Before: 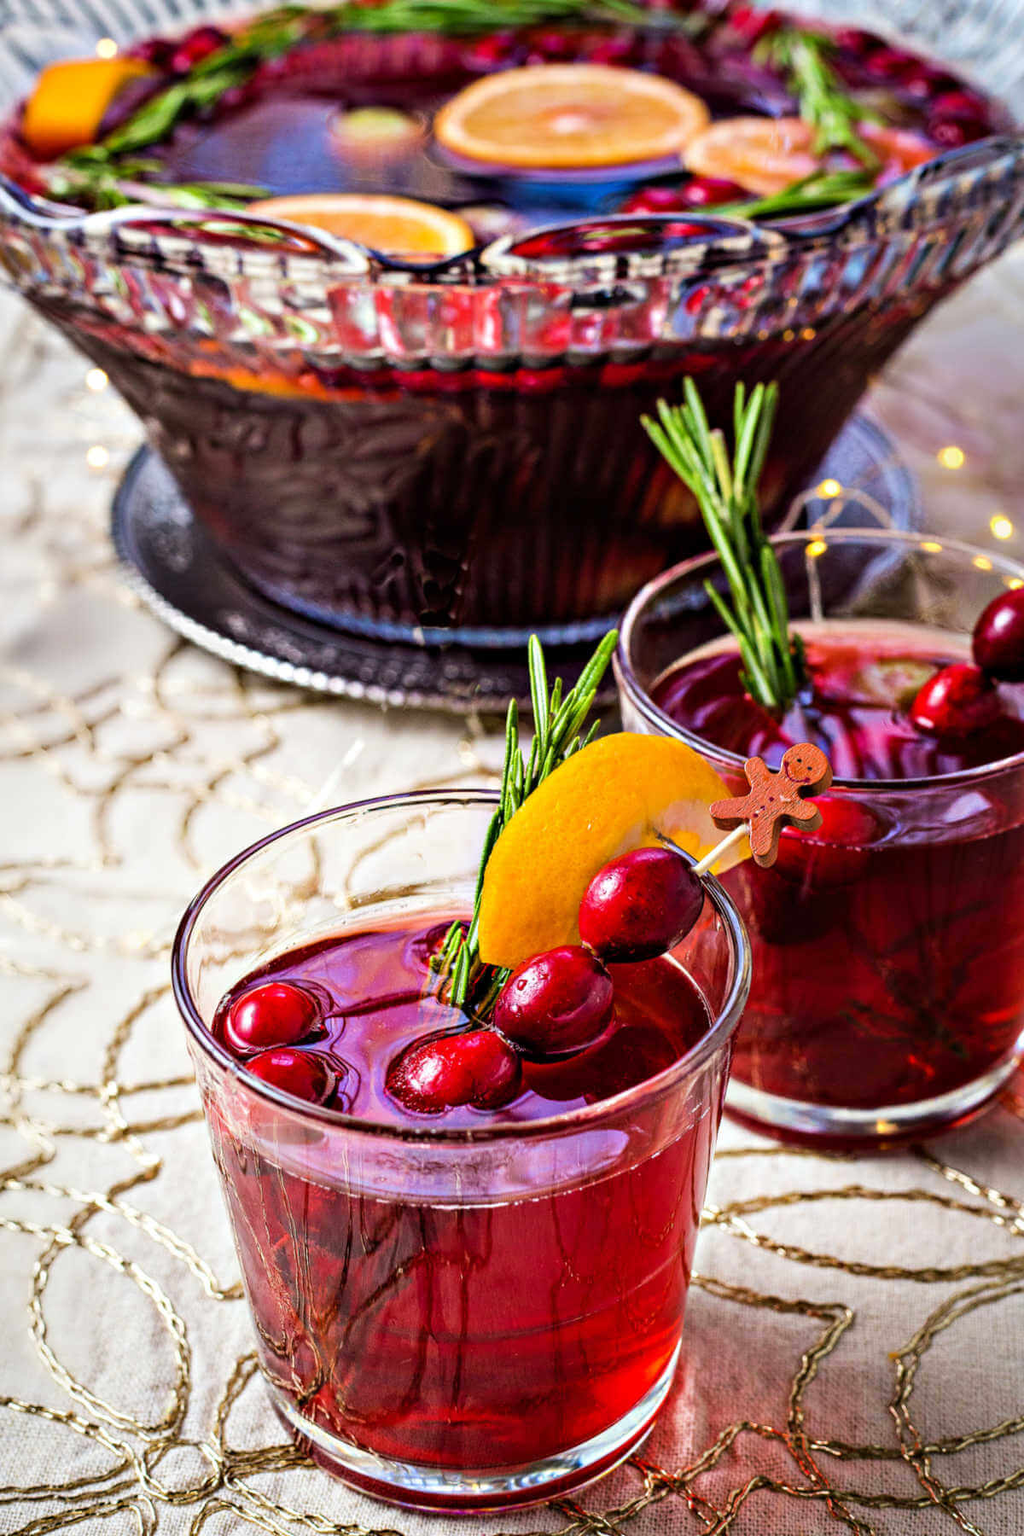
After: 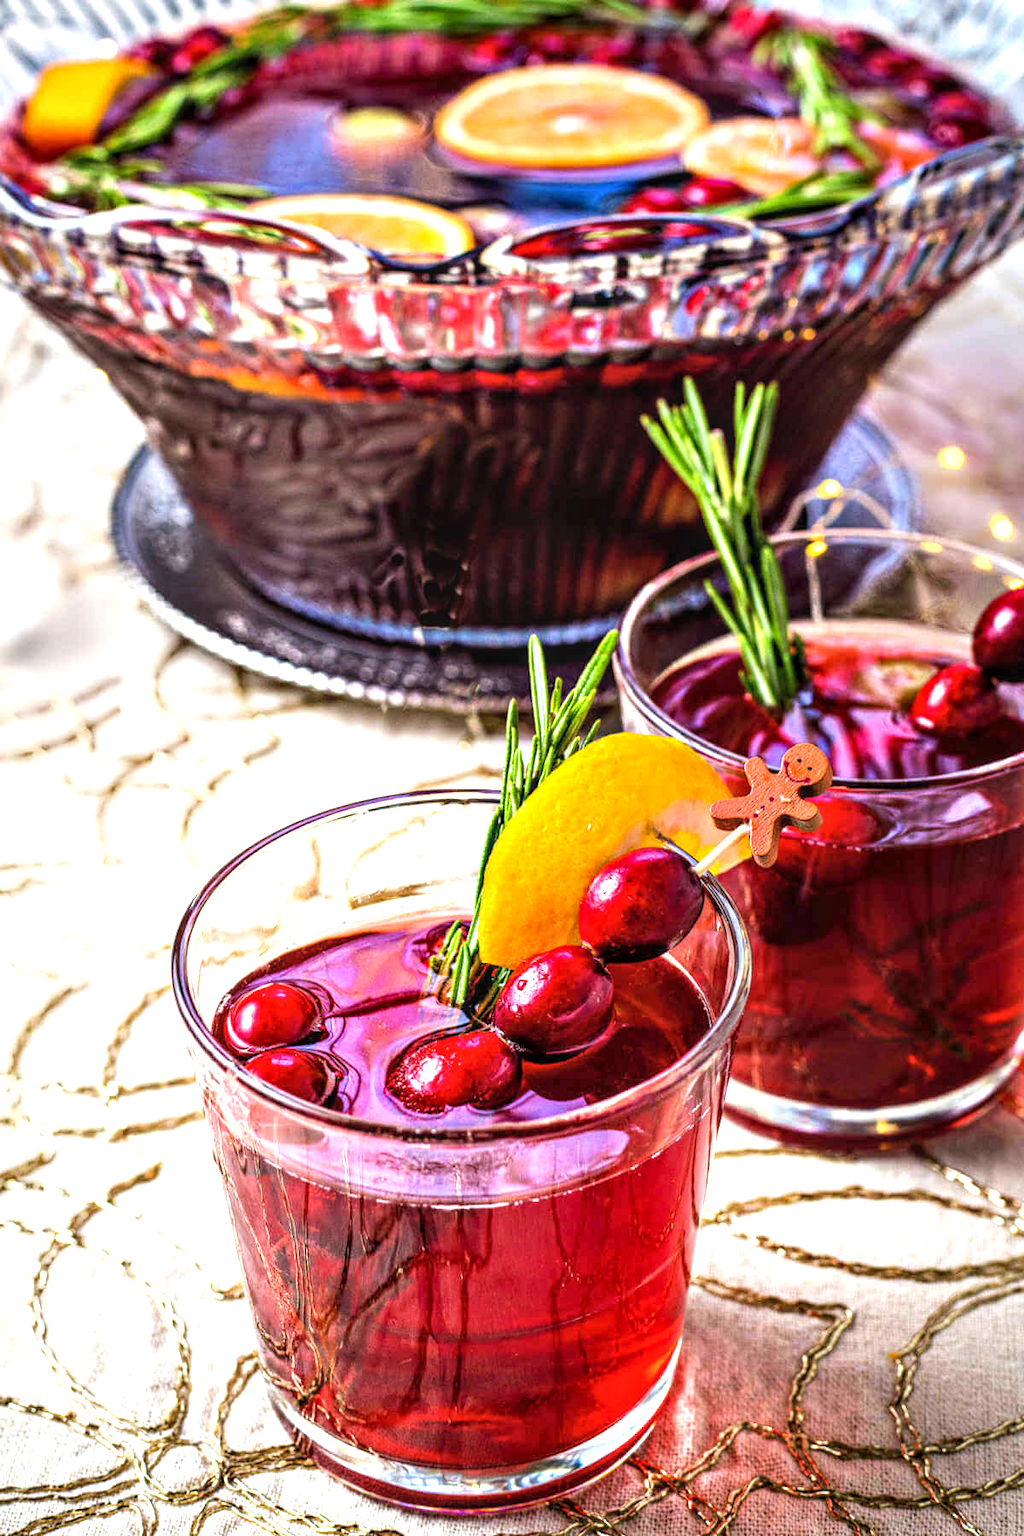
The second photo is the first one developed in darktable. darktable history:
exposure: black level correction 0, exposure 0.704 EV, compensate exposure bias true, compensate highlight preservation false
local contrast: on, module defaults
